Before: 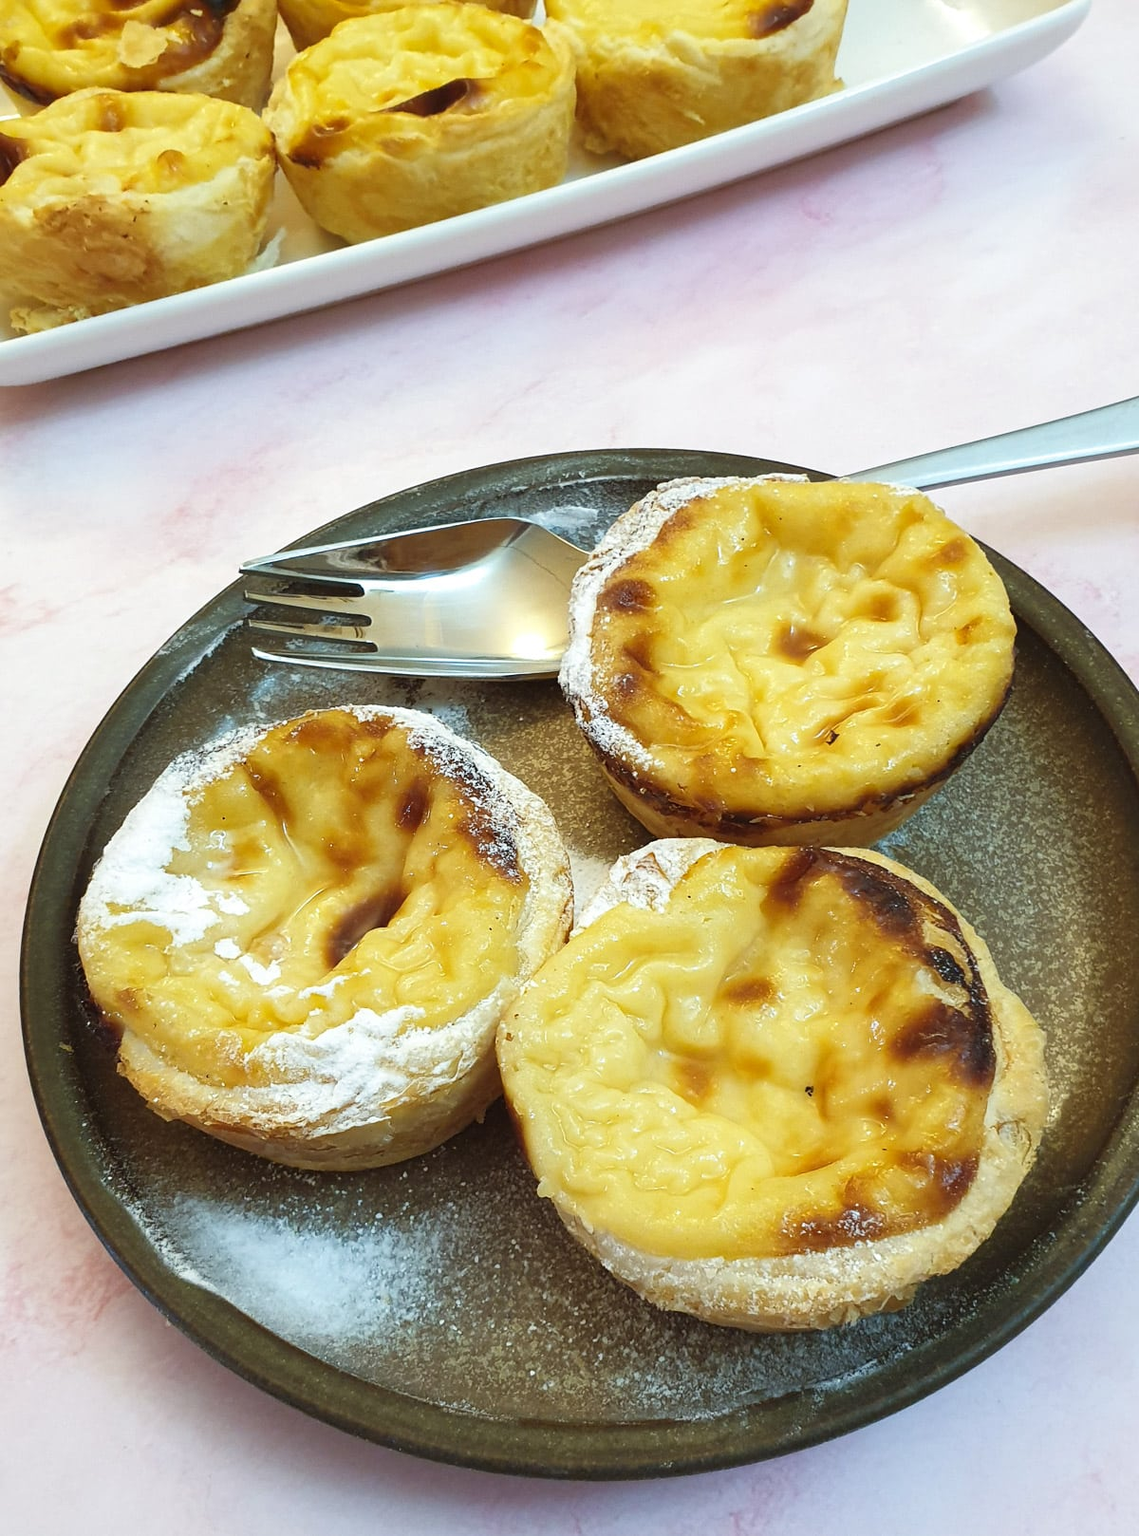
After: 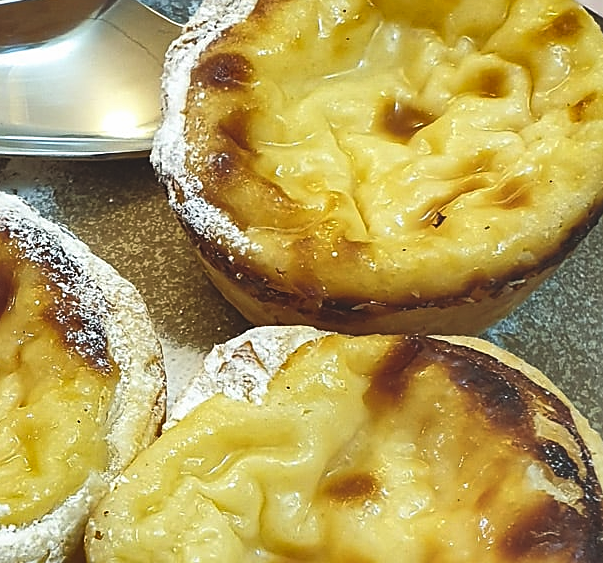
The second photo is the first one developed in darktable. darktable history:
crop: left 36.58%, top 34.457%, right 13.102%, bottom 30.698%
shadows and highlights: radius 172.64, shadows 26.5, white point adjustment 3.19, highlights -68.19, soften with gaussian
sharpen: on, module defaults
exposure: black level correction -0.015, exposure -0.134 EV, compensate highlight preservation false
